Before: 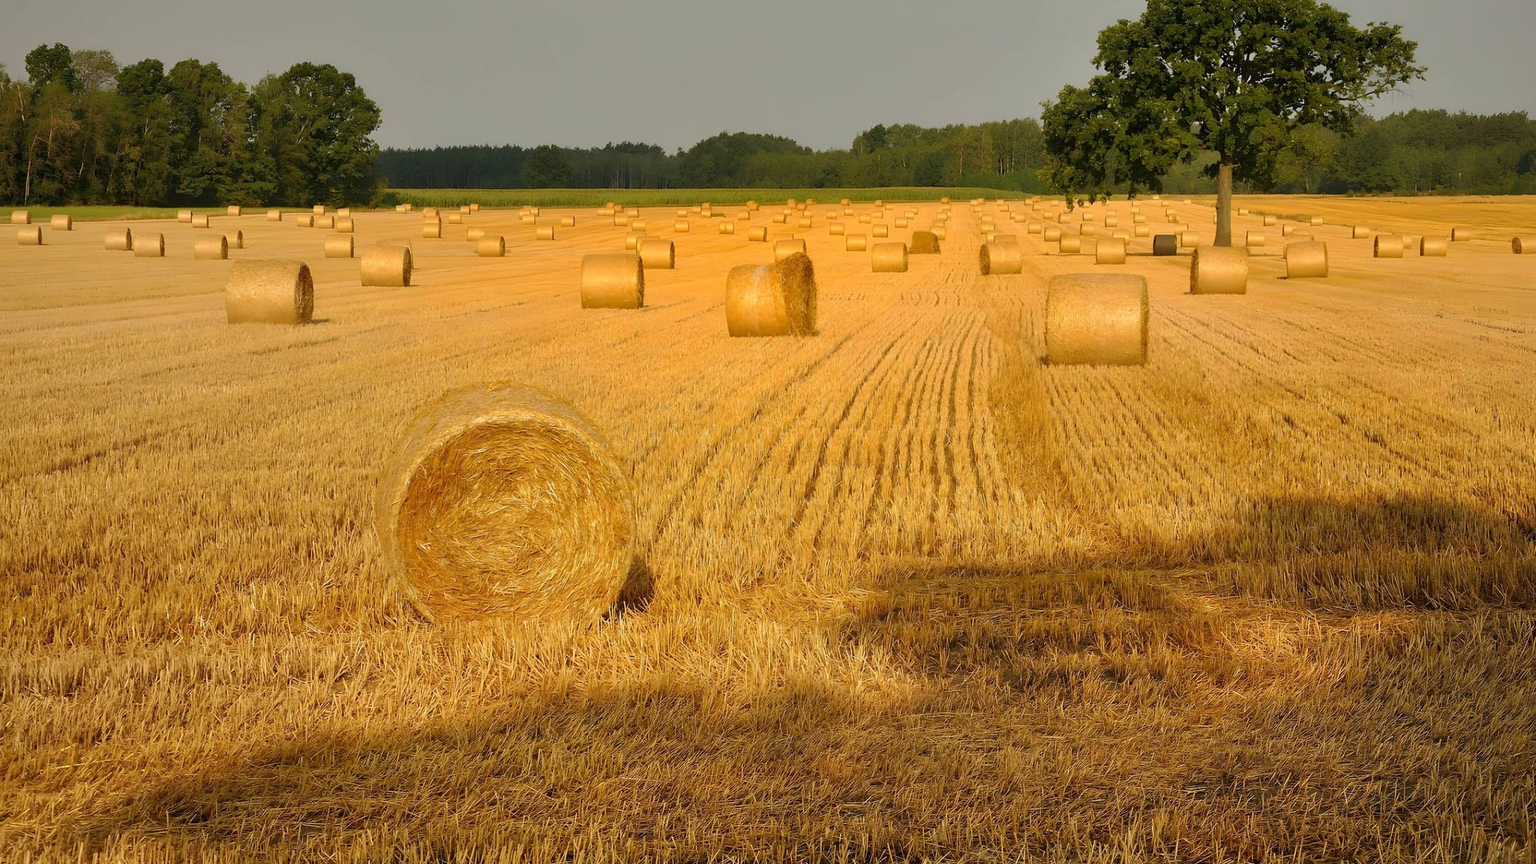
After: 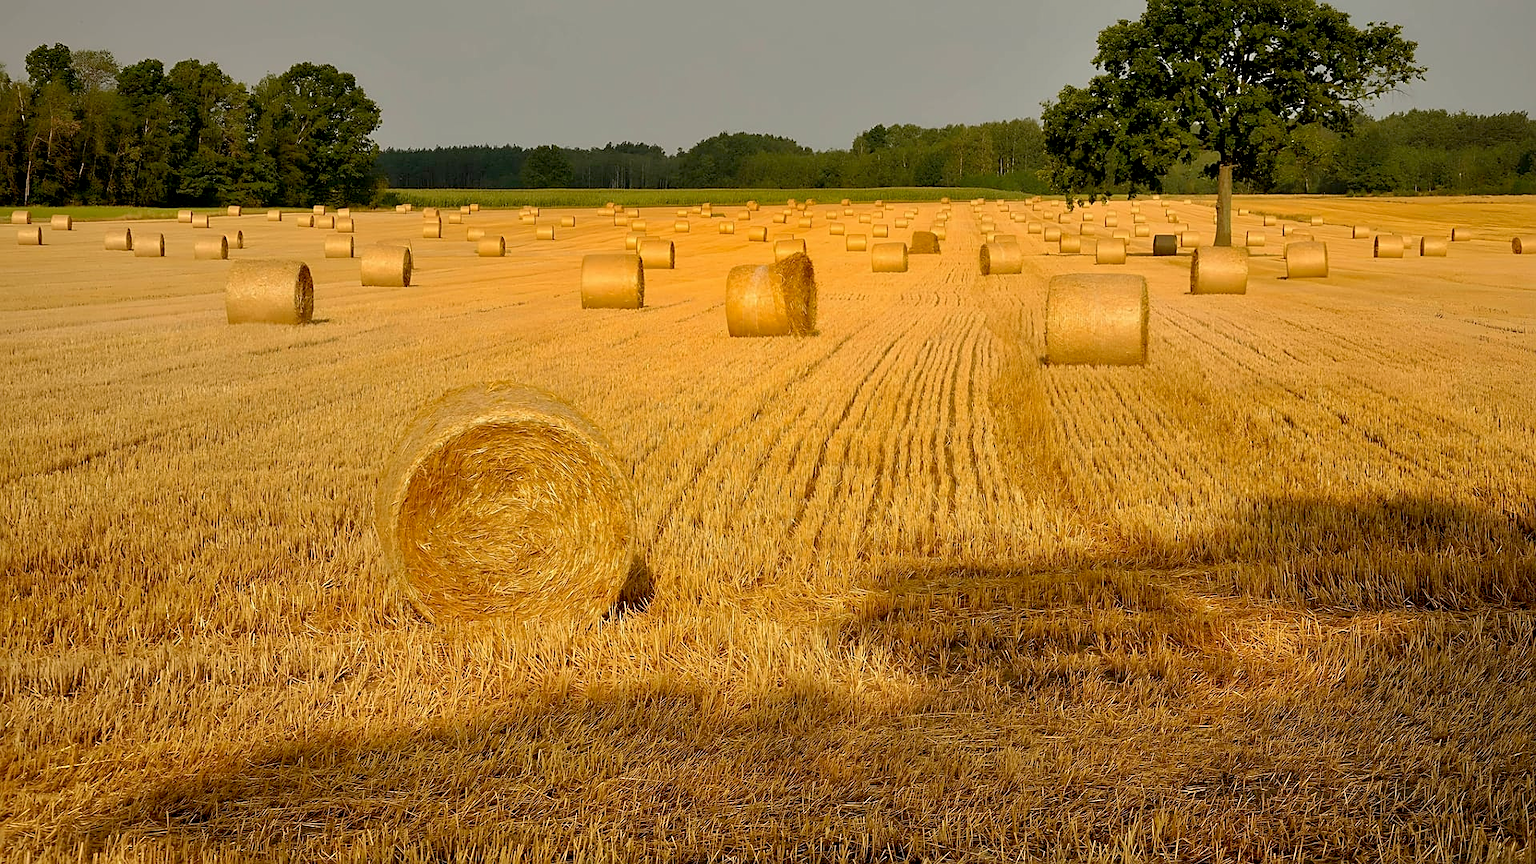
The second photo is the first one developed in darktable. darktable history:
exposure: black level correction 0.011, compensate highlight preservation false
sharpen: on, module defaults
